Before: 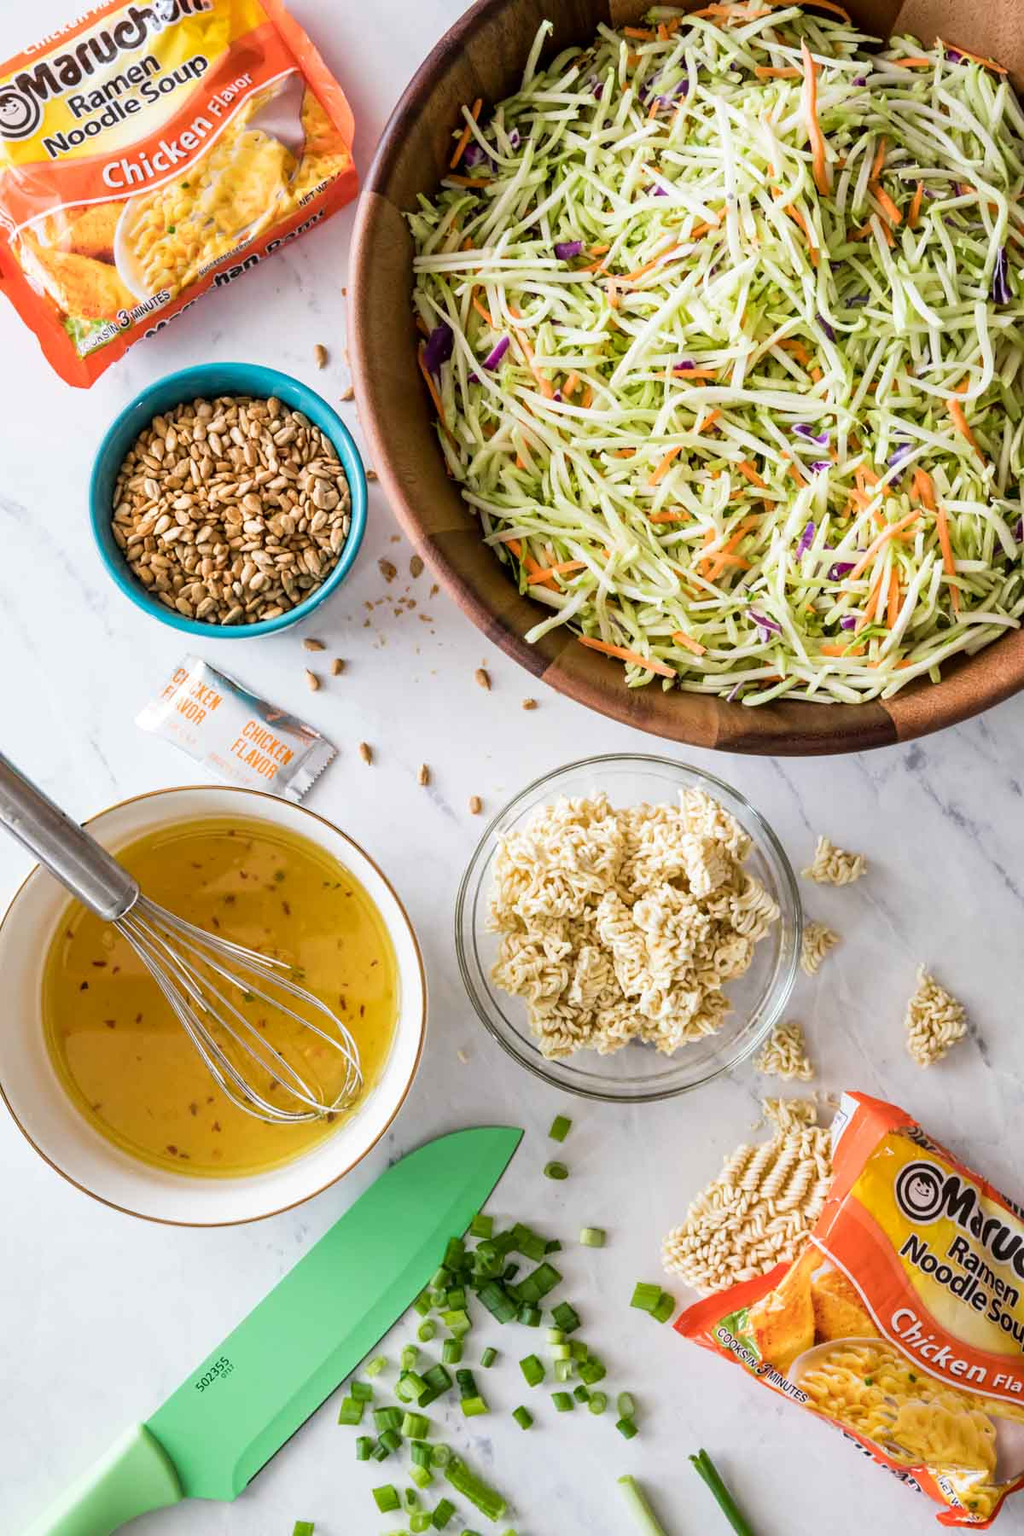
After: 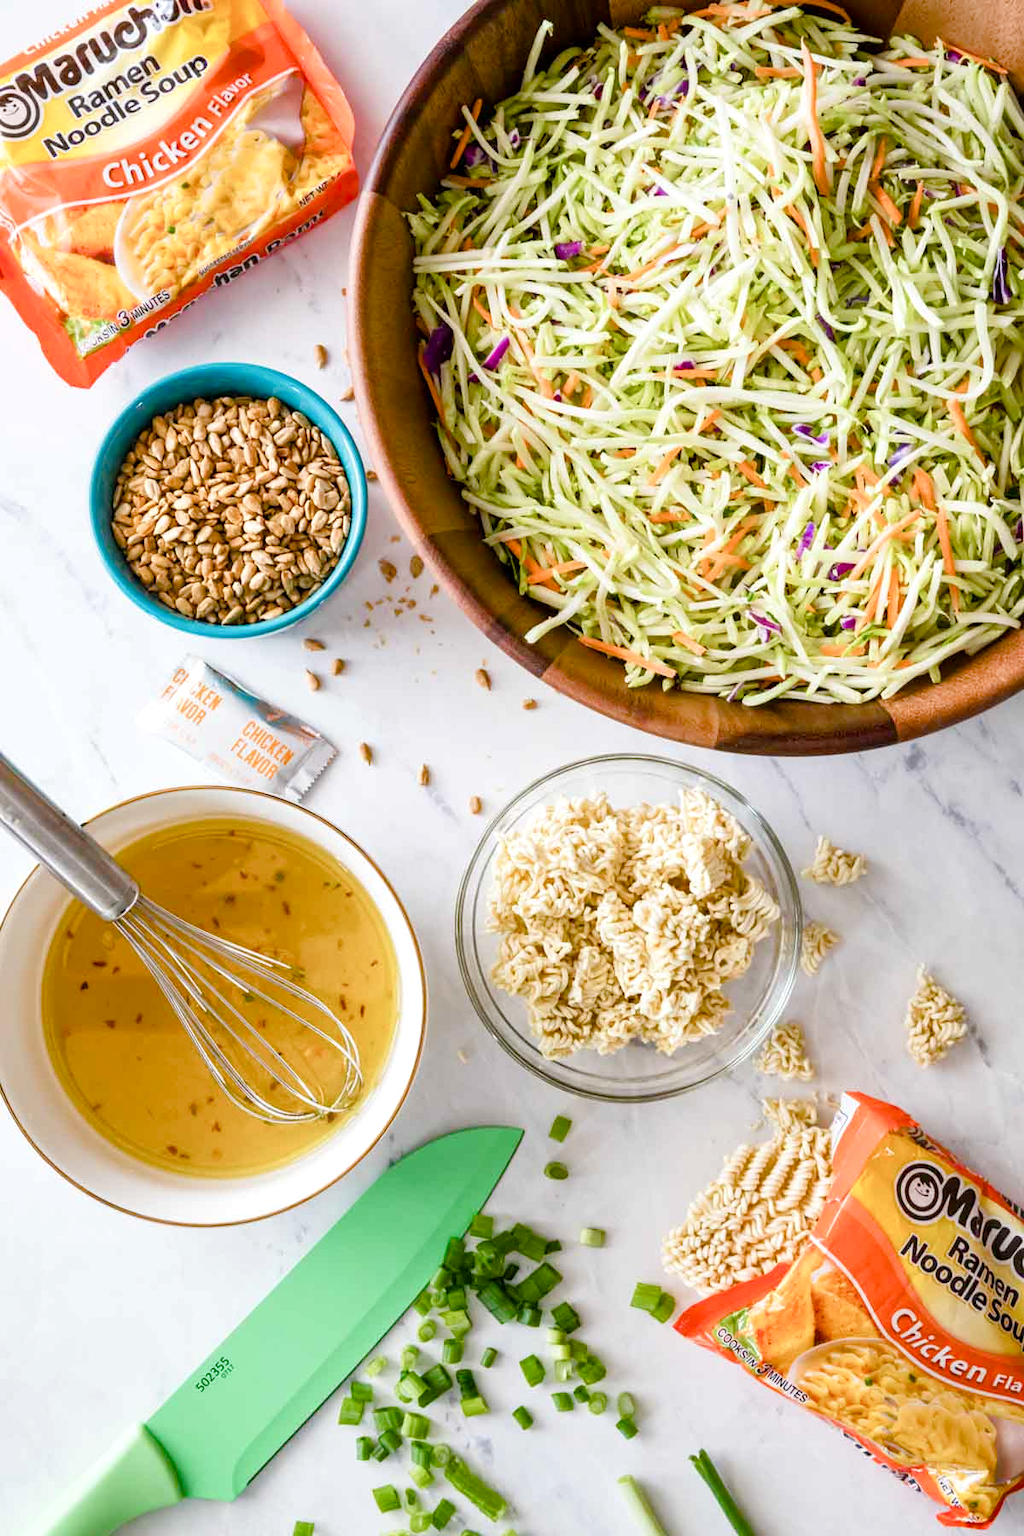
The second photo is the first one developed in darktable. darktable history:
tone equalizer: -8 EV -0.41 EV, -7 EV -0.378 EV, -6 EV -0.337 EV, -5 EV -0.24 EV, -3 EV 0.19 EV, -2 EV 0.336 EV, -1 EV 0.385 EV, +0 EV 0.387 EV
color balance rgb: shadows lift › chroma 0.898%, shadows lift › hue 112.24°, perceptual saturation grading › global saturation 0.749%, perceptual saturation grading › highlights -17.891%, perceptual saturation grading › mid-tones 33.257%, perceptual saturation grading › shadows 50.586%, contrast -9.56%
